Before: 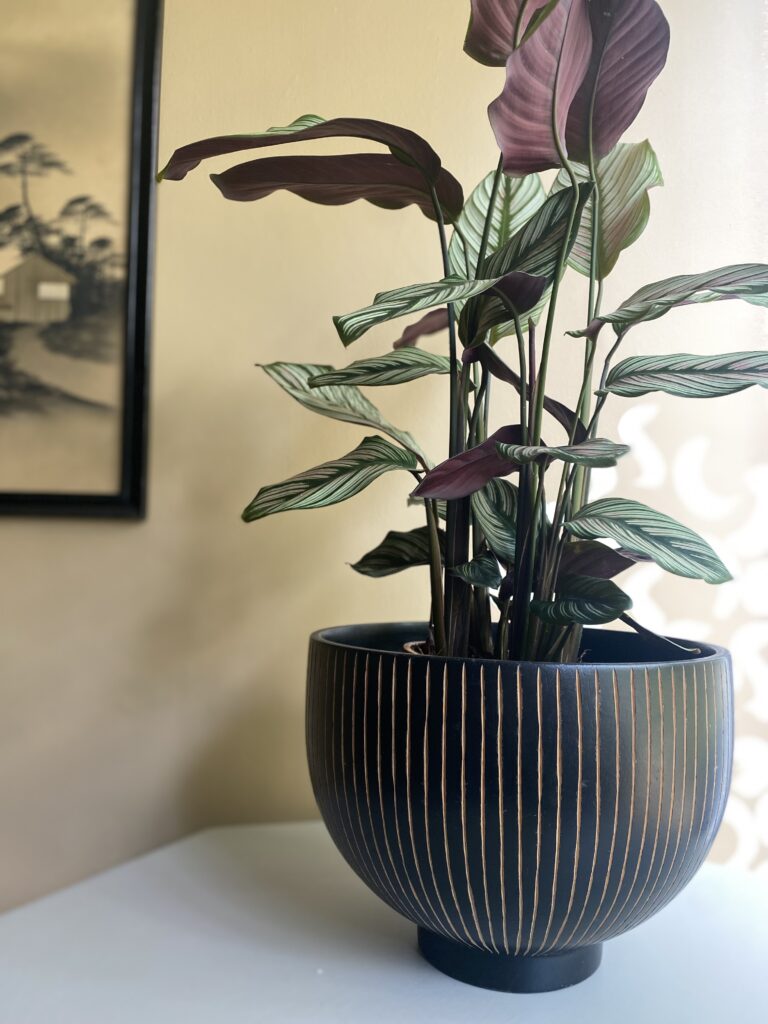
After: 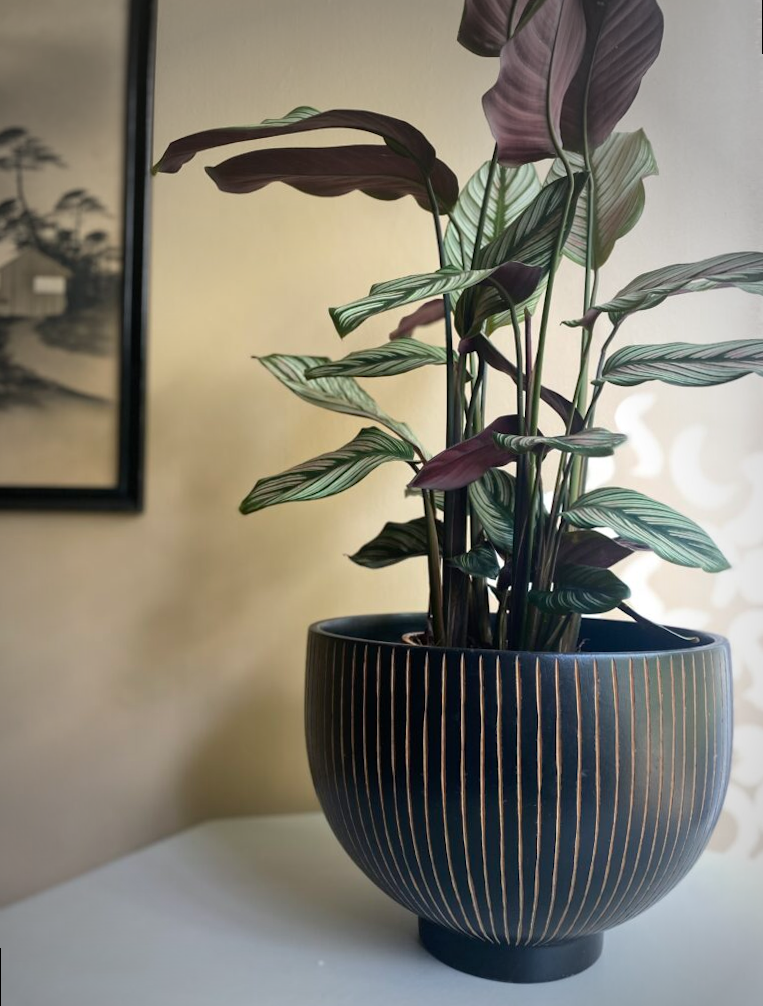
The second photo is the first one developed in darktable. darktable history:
rotate and perspective: rotation -0.45°, automatic cropping original format, crop left 0.008, crop right 0.992, crop top 0.012, crop bottom 0.988
vignetting: fall-off start 64.63%, center (-0.034, 0.148), width/height ratio 0.881
